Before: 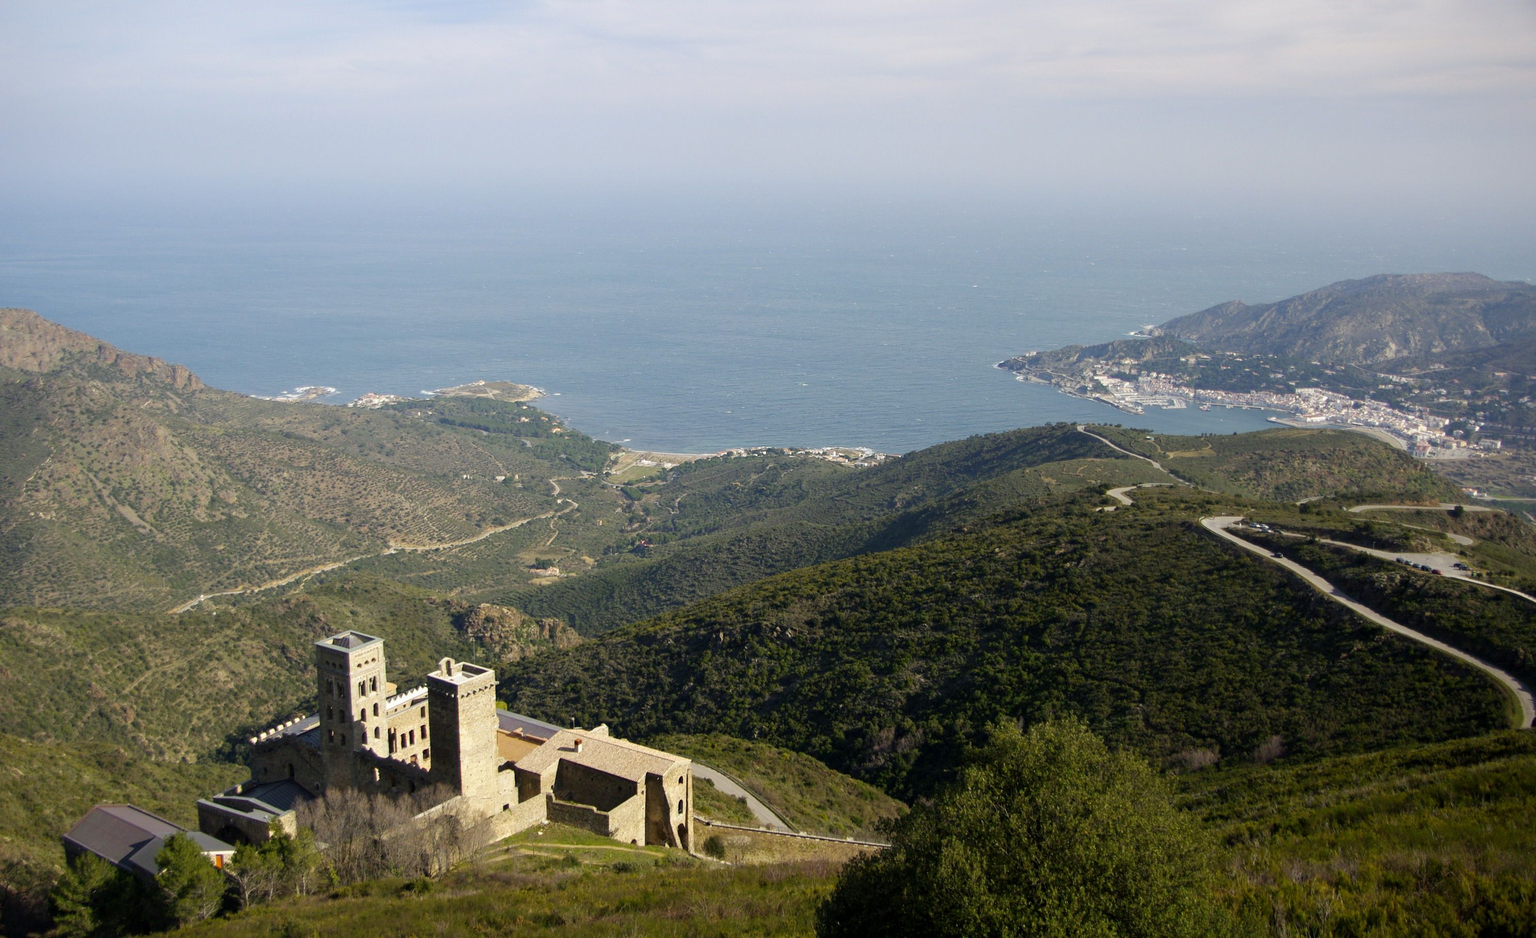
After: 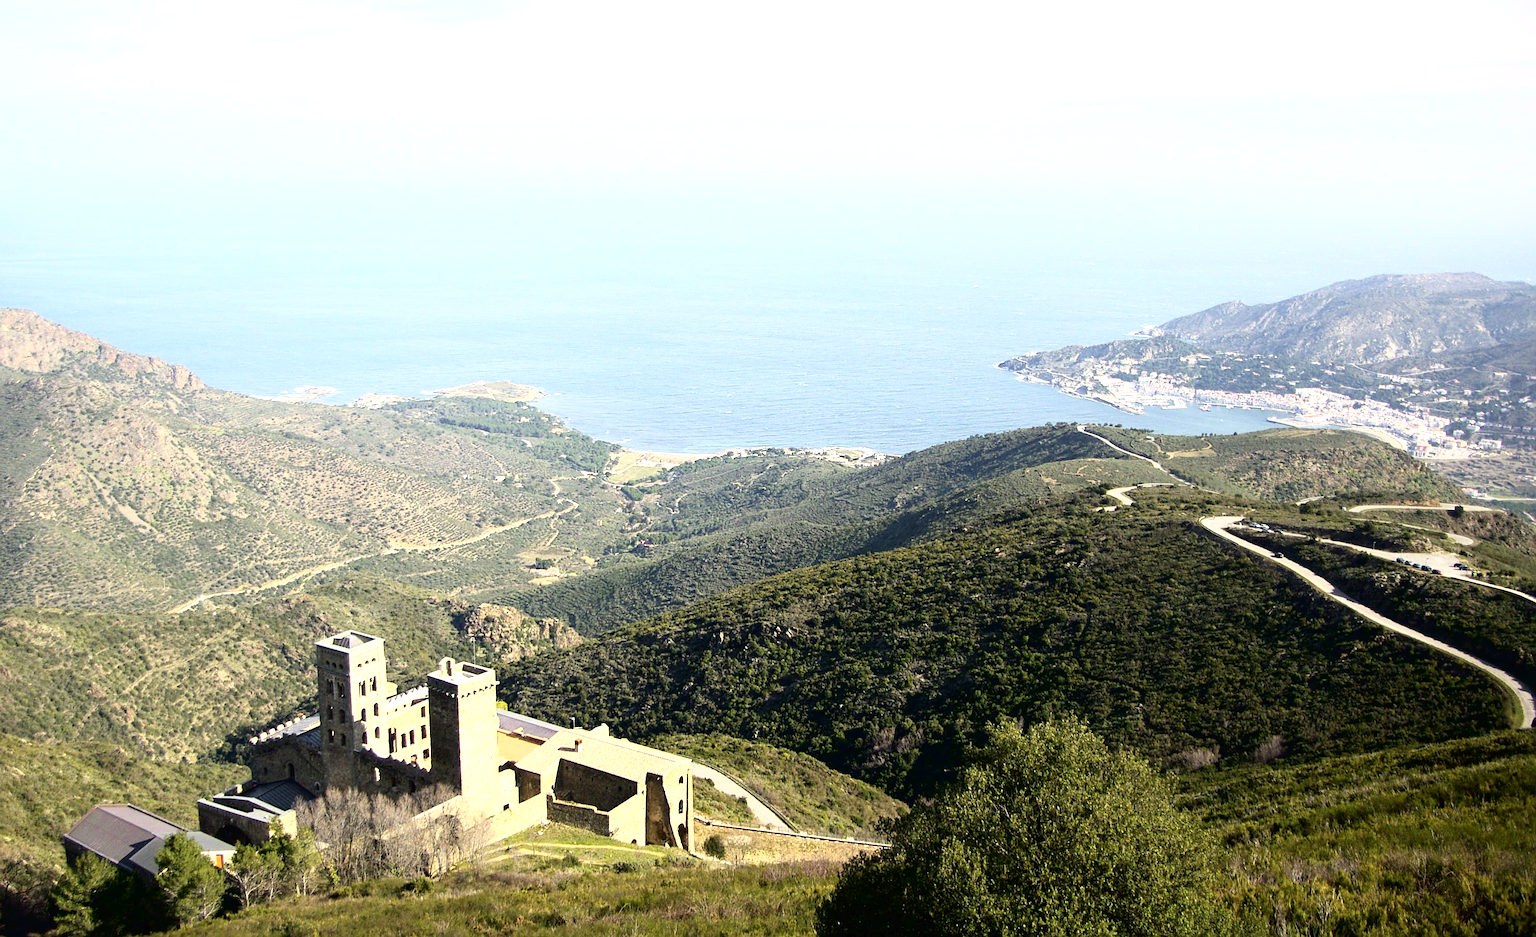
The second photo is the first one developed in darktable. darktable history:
exposure: exposure 1 EV, compensate exposure bias true, compensate highlight preservation false
contrast brightness saturation: saturation -0.049
sharpen: on, module defaults
tone curve: curves: ch0 [(0, 0) (0.003, 0.016) (0.011, 0.016) (0.025, 0.016) (0.044, 0.017) (0.069, 0.026) (0.1, 0.044) (0.136, 0.074) (0.177, 0.121) (0.224, 0.183) (0.277, 0.248) (0.335, 0.326) (0.399, 0.413) (0.468, 0.511) (0.543, 0.612) (0.623, 0.717) (0.709, 0.818) (0.801, 0.911) (0.898, 0.979) (1, 1)], color space Lab, independent channels, preserve colors none
